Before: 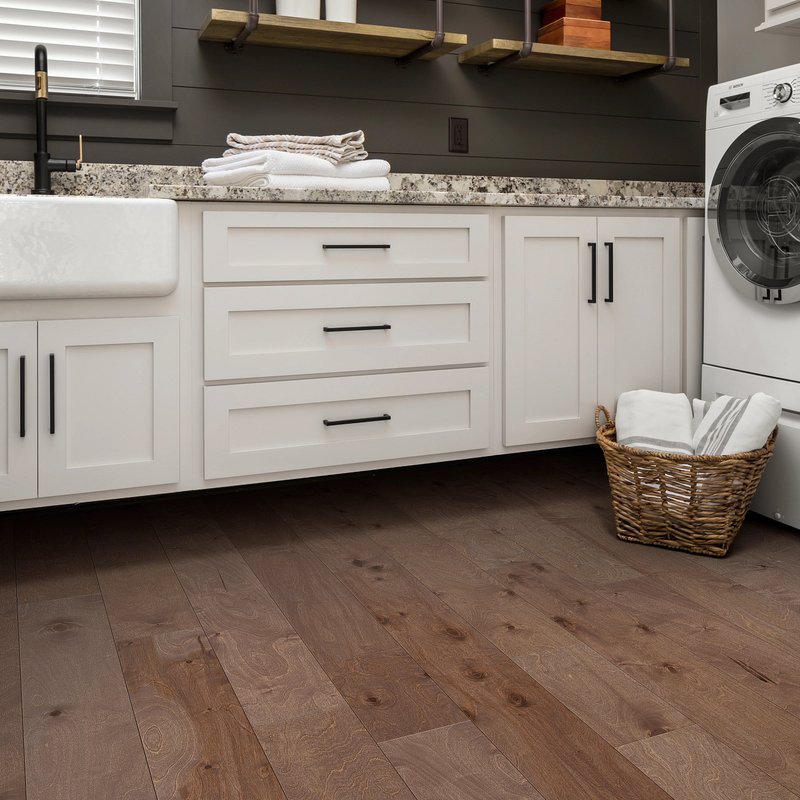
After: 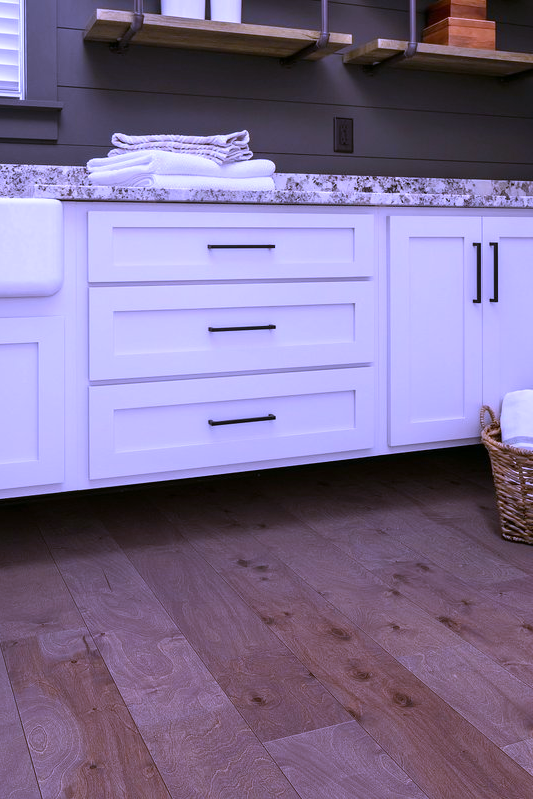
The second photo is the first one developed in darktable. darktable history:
crop and rotate: left 14.436%, right 18.898%
white balance: red 0.98, blue 1.61
color balance: mode lift, gamma, gain (sRGB), lift [1, 0.99, 1.01, 0.992], gamma [1, 1.037, 0.974, 0.963]
